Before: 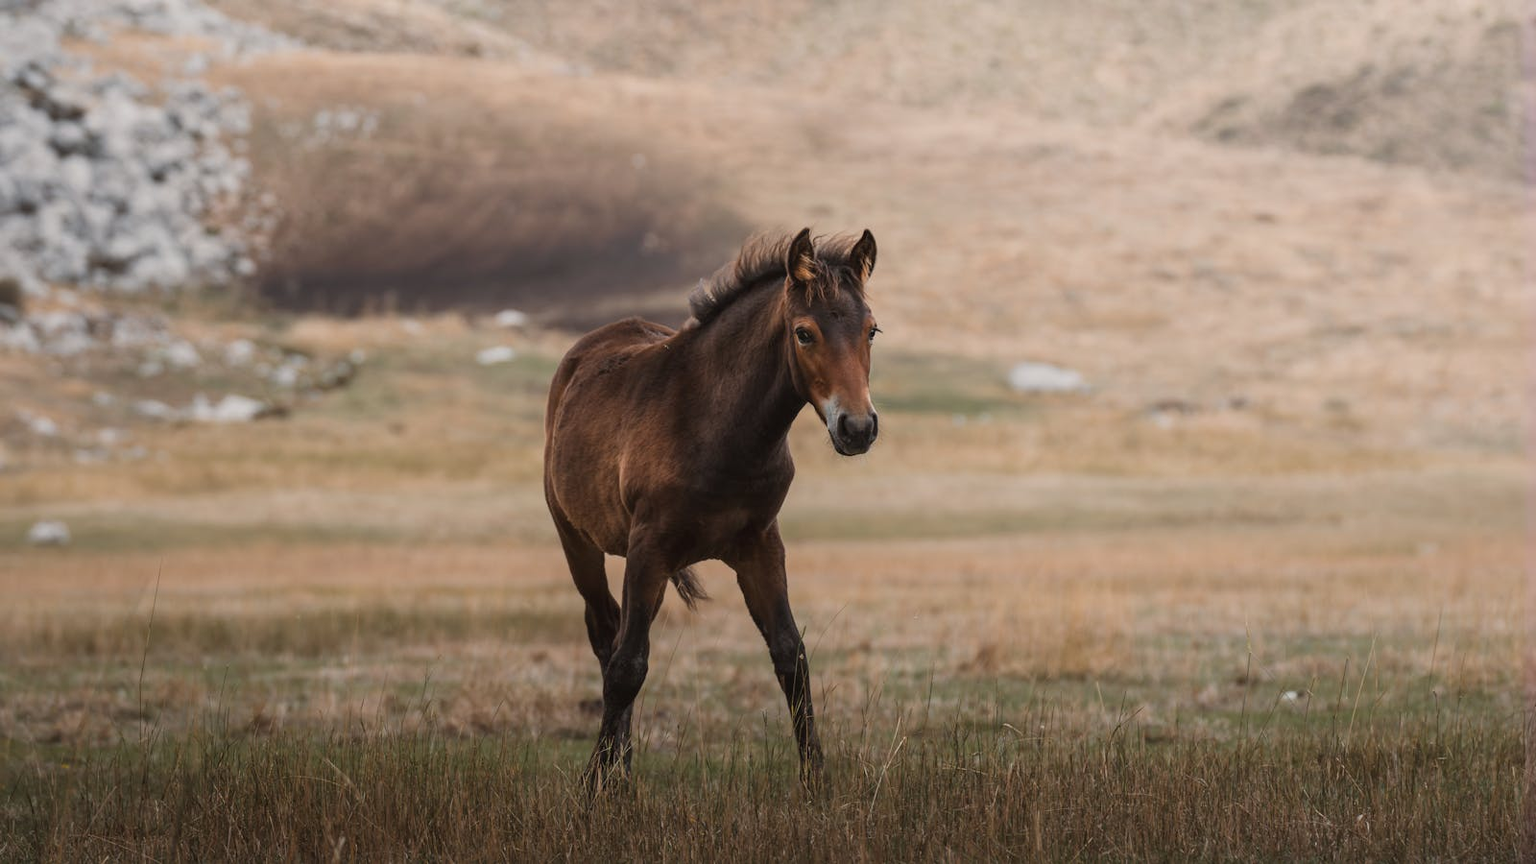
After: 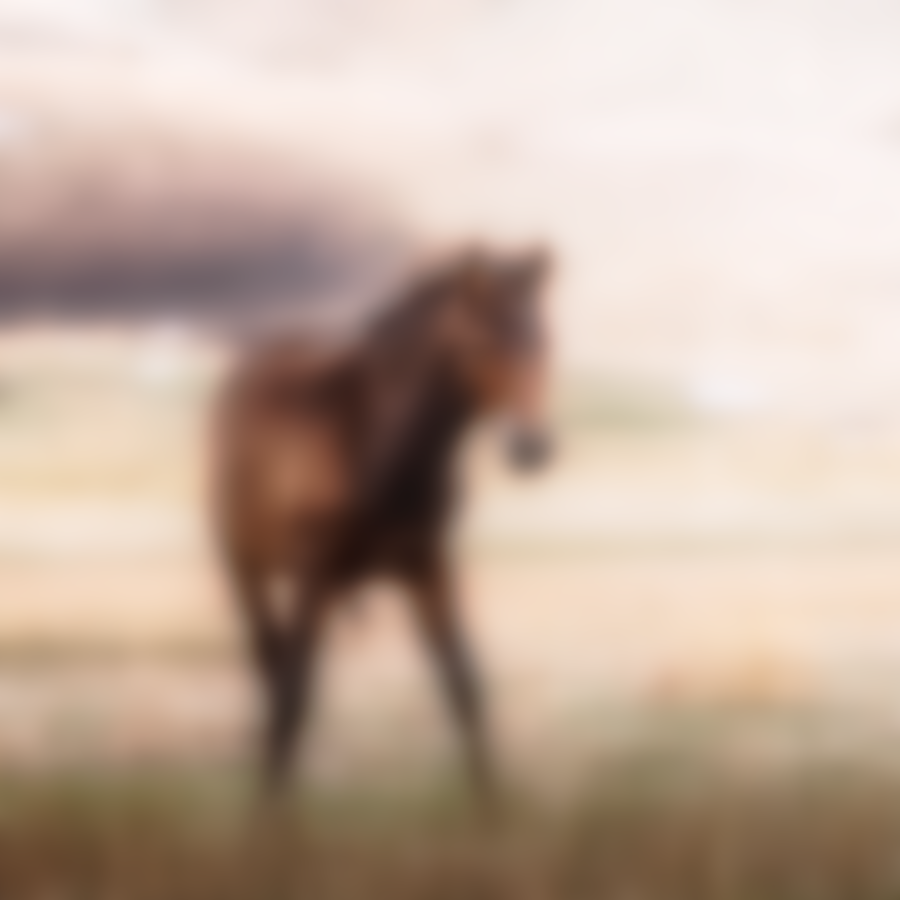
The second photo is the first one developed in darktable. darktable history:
crop and rotate: left 22.516%, right 21.234%
sharpen: on, module defaults
local contrast: on, module defaults
color calibration: illuminant as shot in camera, x 0.358, y 0.373, temperature 4628.91 K
white balance: emerald 1
base curve: curves: ch0 [(0, 0) (0.012, 0.01) (0.073, 0.168) (0.31, 0.711) (0.645, 0.957) (1, 1)], preserve colors none
lowpass: radius 16, unbound 0
